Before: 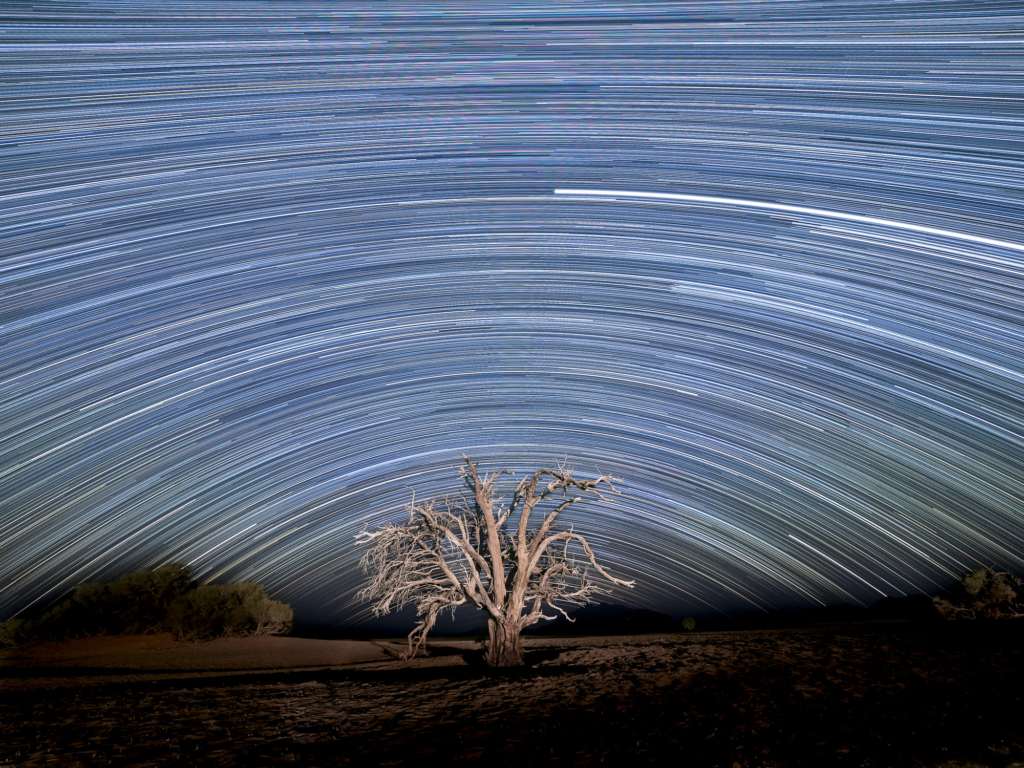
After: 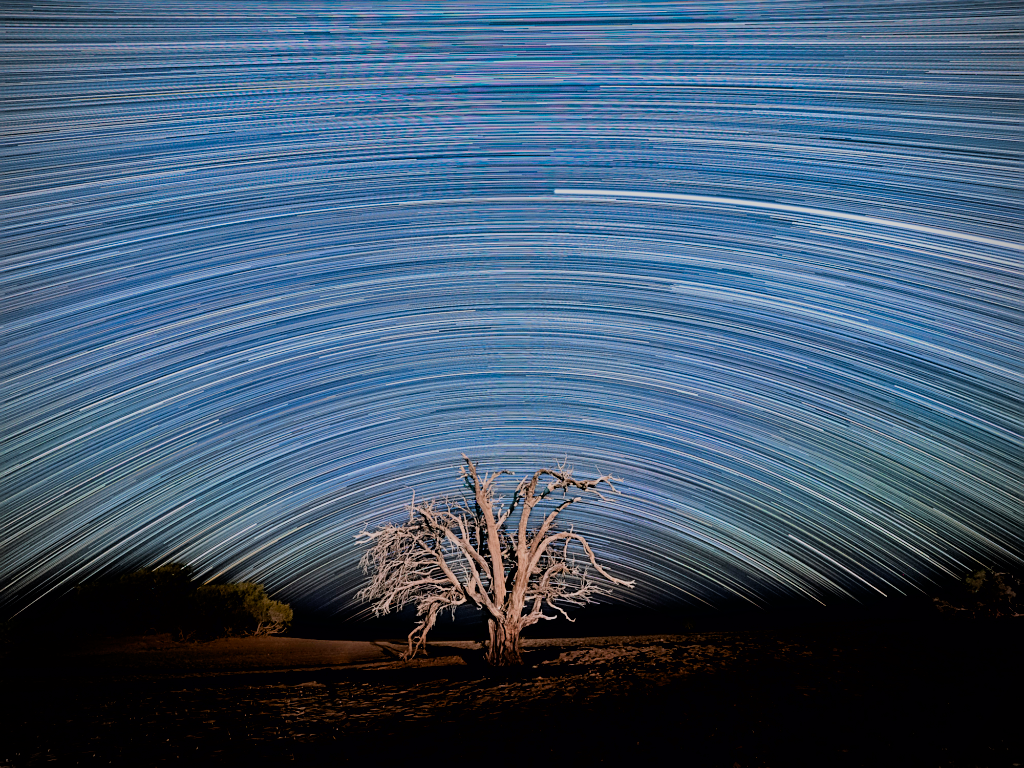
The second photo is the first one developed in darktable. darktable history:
color balance rgb: perceptual saturation grading › global saturation 20%, perceptual saturation grading › highlights -25%, perceptual saturation grading › shadows 25%
filmic rgb: black relative exposure -6.15 EV, white relative exposure 6.96 EV, hardness 2.23, color science v6 (2022)
sharpen: on, module defaults
vignetting: on, module defaults
